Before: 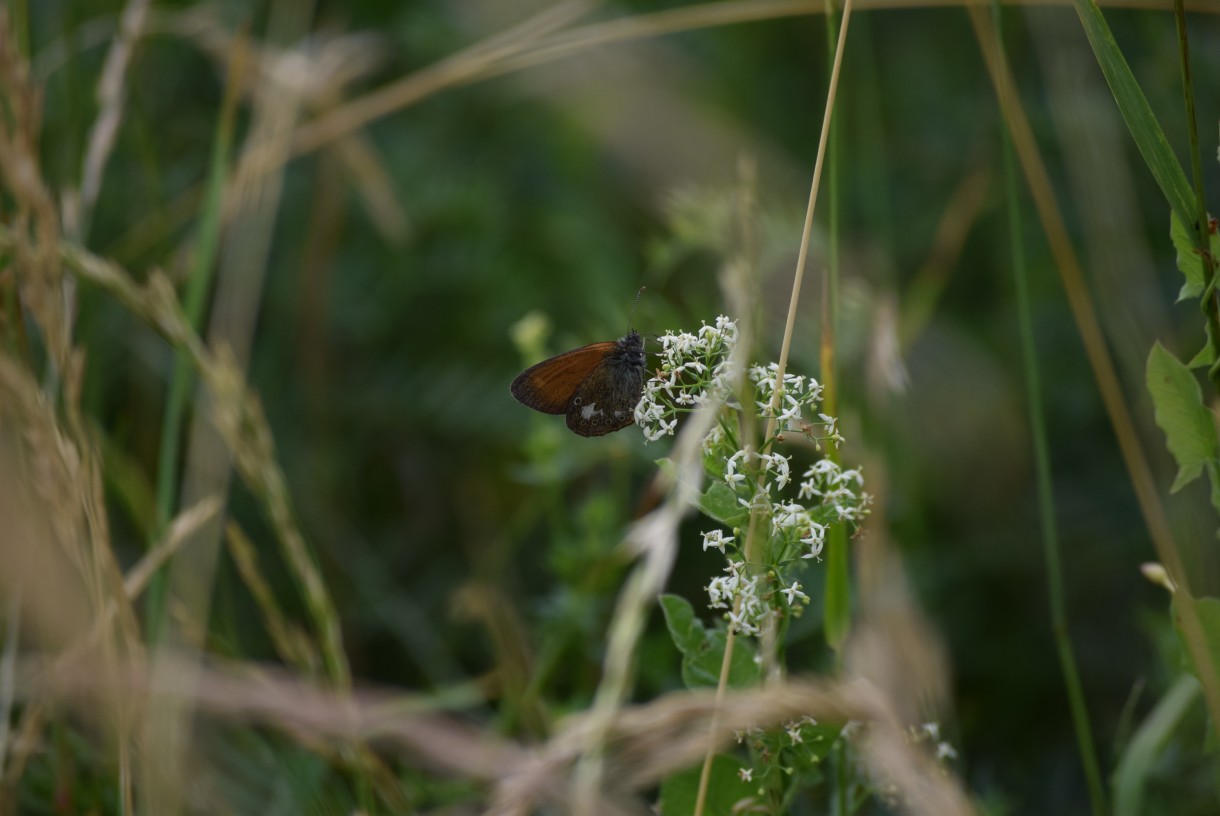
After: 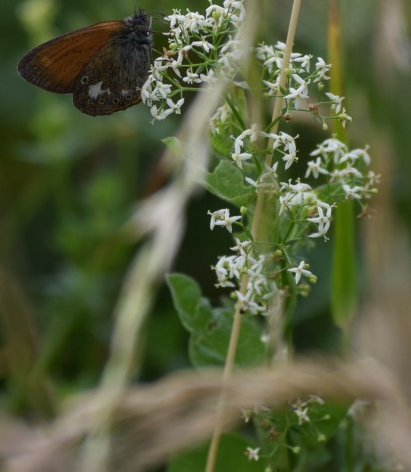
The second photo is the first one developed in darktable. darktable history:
crop: left 40.463%, top 39.339%, right 25.844%, bottom 2.738%
